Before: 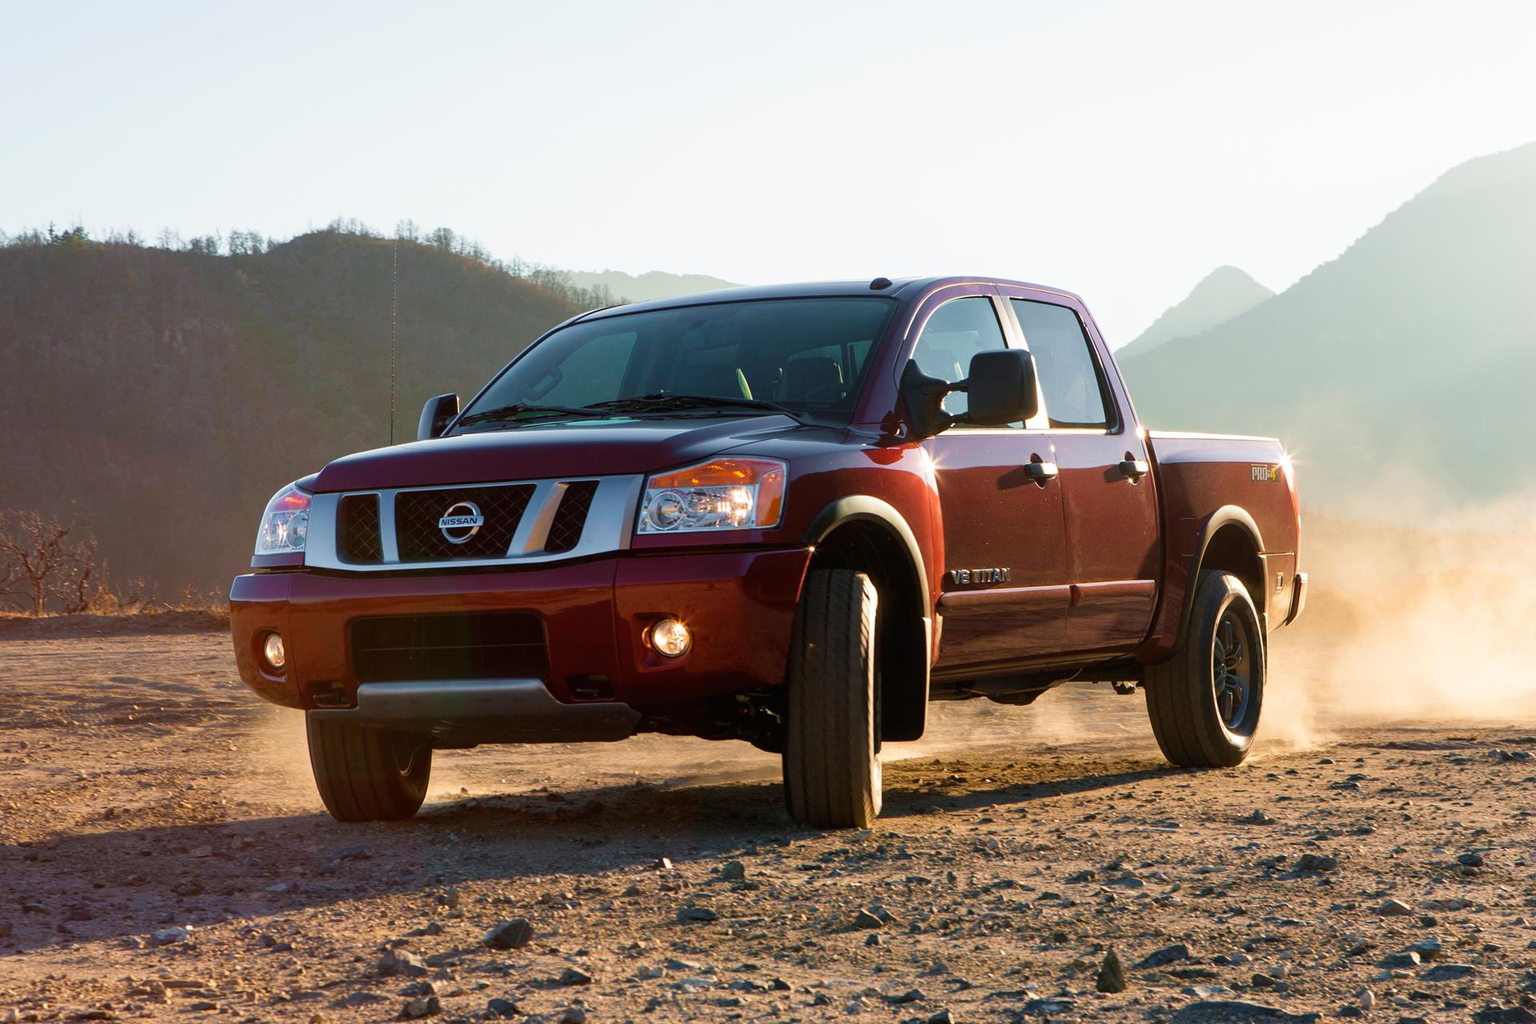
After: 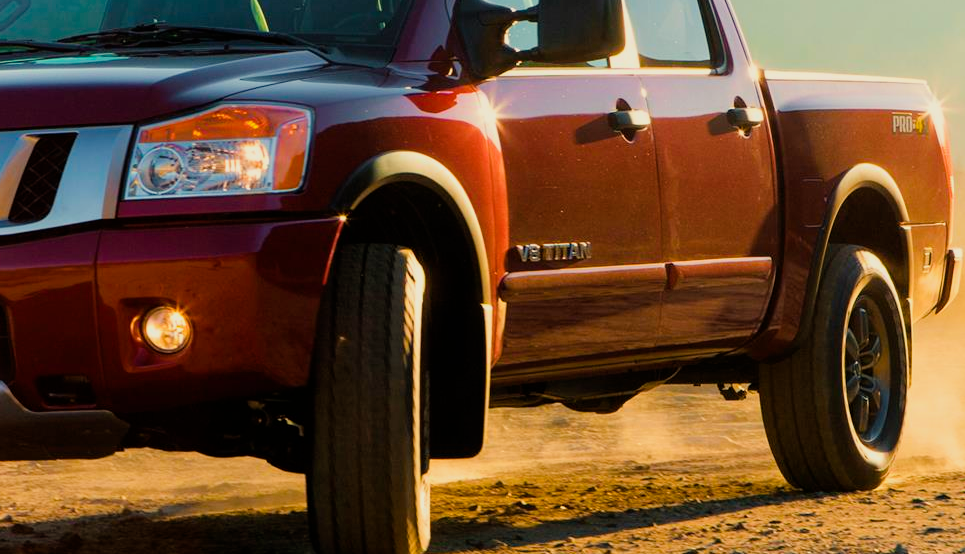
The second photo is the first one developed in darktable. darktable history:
exposure: exposure 0.2 EV, compensate highlight preservation false
crop: left 35.03%, top 36.625%, right 14.663%, bottom 20.057%
white balance: red 1.029, blue 0.92
filmic rgb: white relative exposure 3.8 EV, hardness 4.35
color balance rgb: linear chroma grading › global chroma 13.3%, global vibrance 41.49%
